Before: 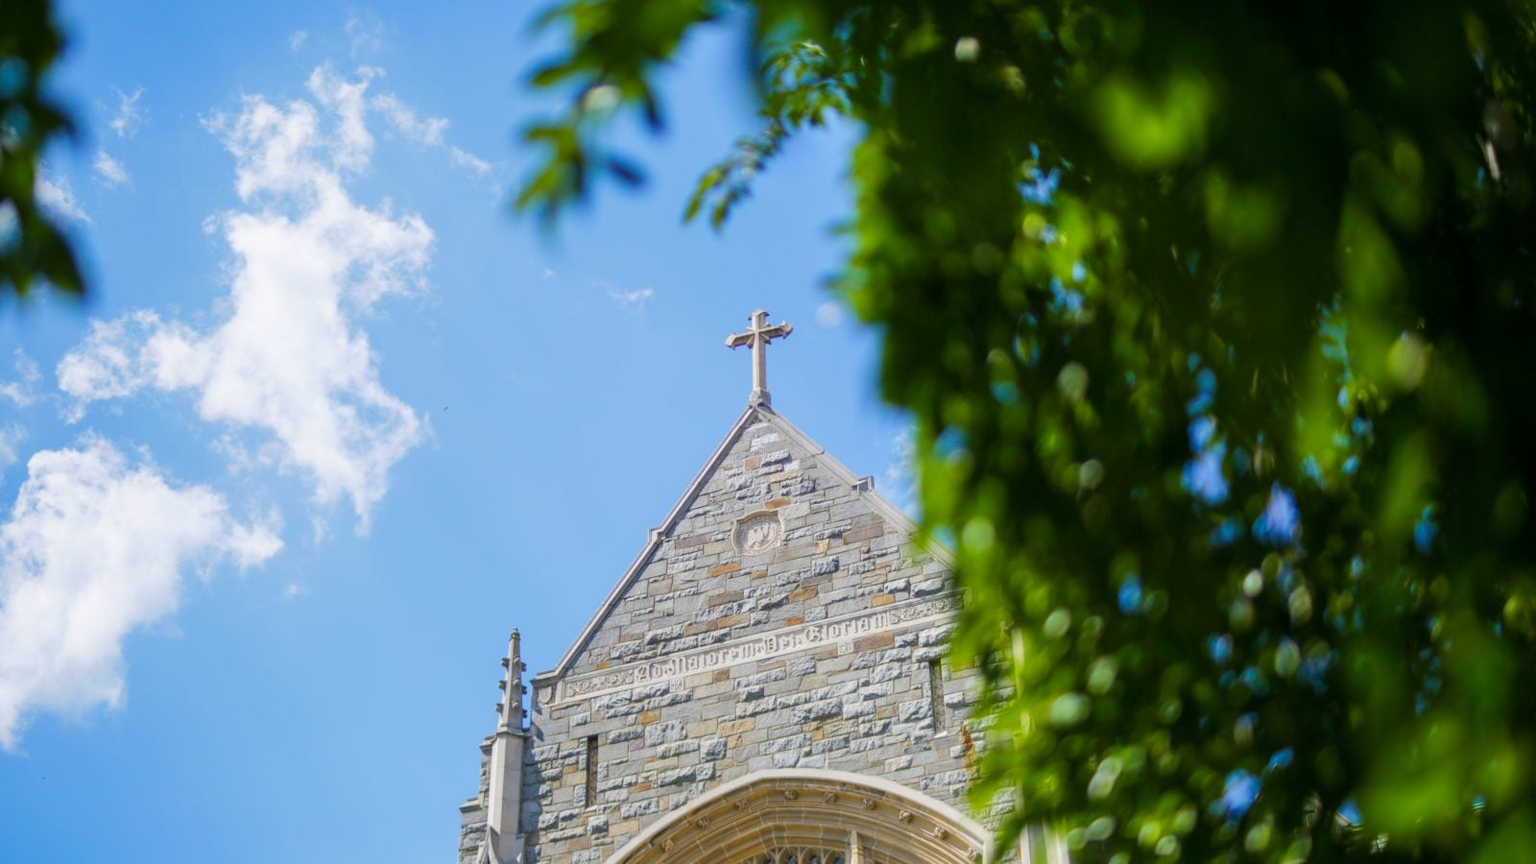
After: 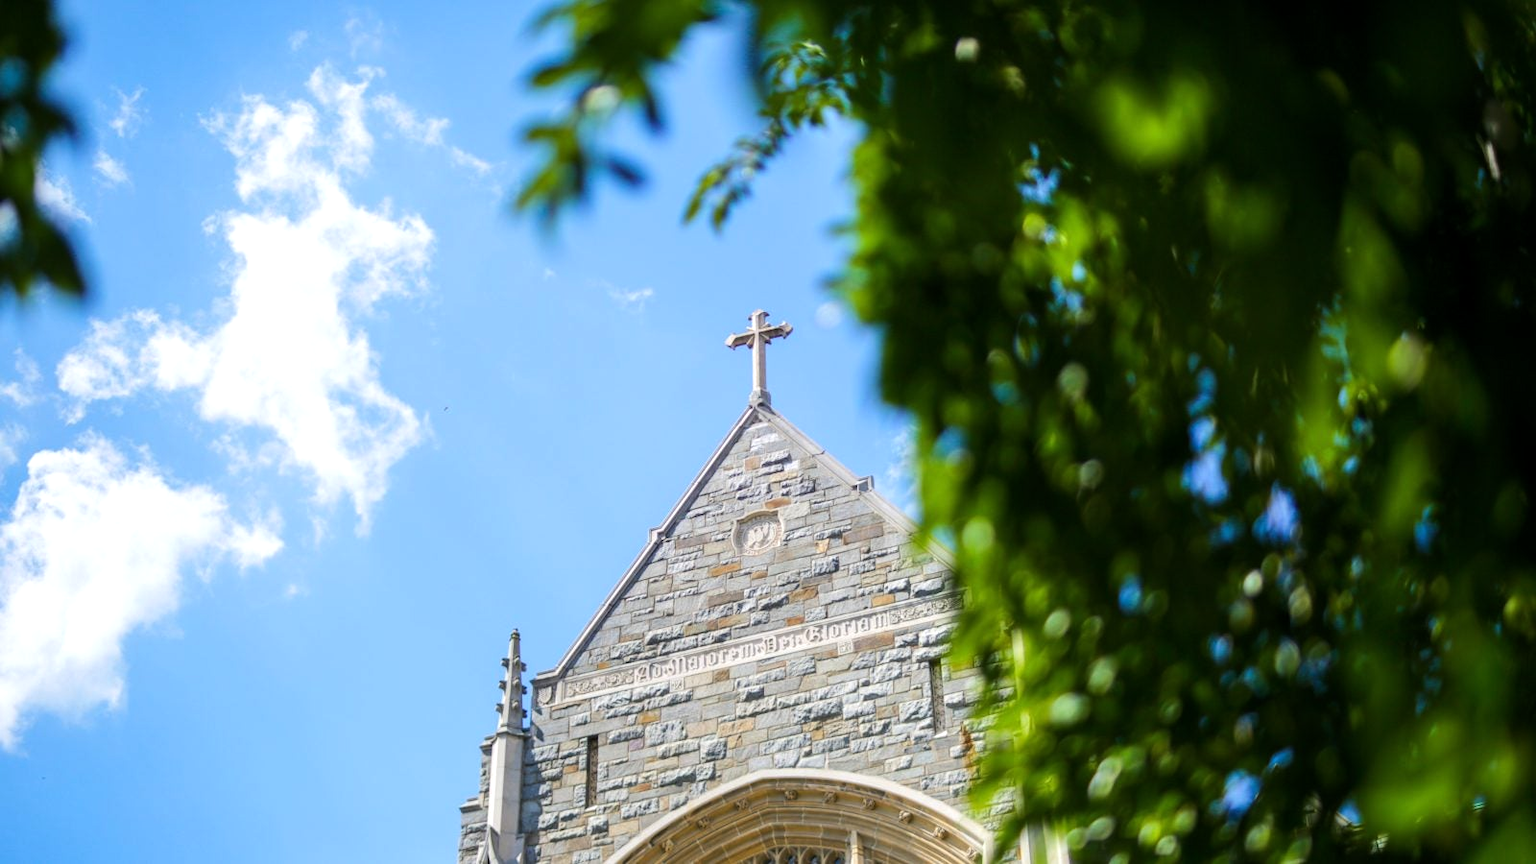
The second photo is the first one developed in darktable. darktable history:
tone equalizer: -8 EV -0.417 EV, -7 EV -0.389 EV, -6 EV -0.333 EV, -5 EV -0.222 EV, -3 EV 0.222 EV, -2 EV 0.333 EV, -1 EV 0.389 EV, +0 EV 0.417 EV, edges refinement/feathering 500, mask exposure compensation -1.57 EV, preserve details no
levels: mode automatic, black 0.023%, white 99.97%, levels [0.062, 0.494, 0.925]
